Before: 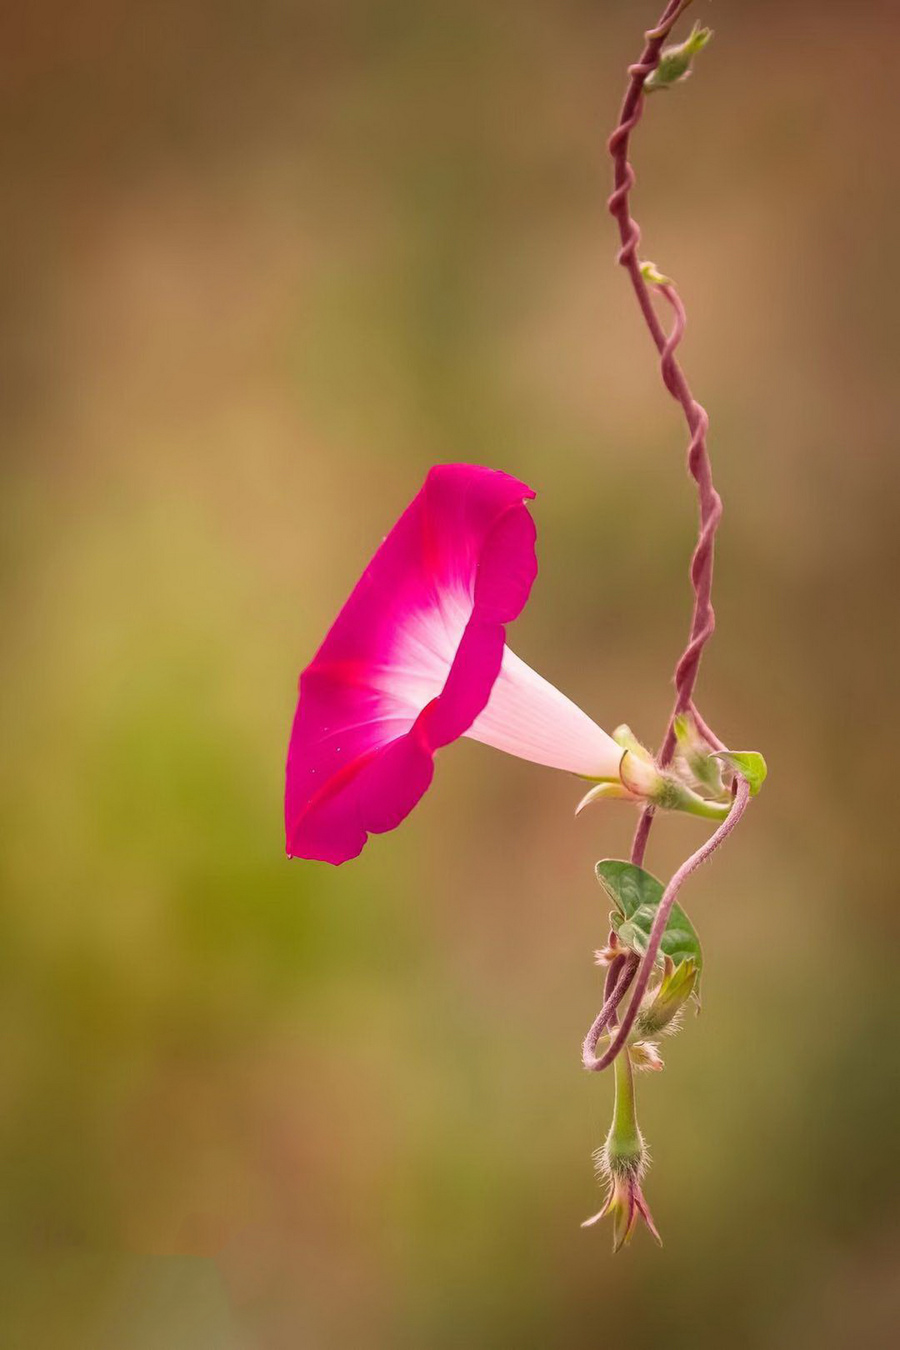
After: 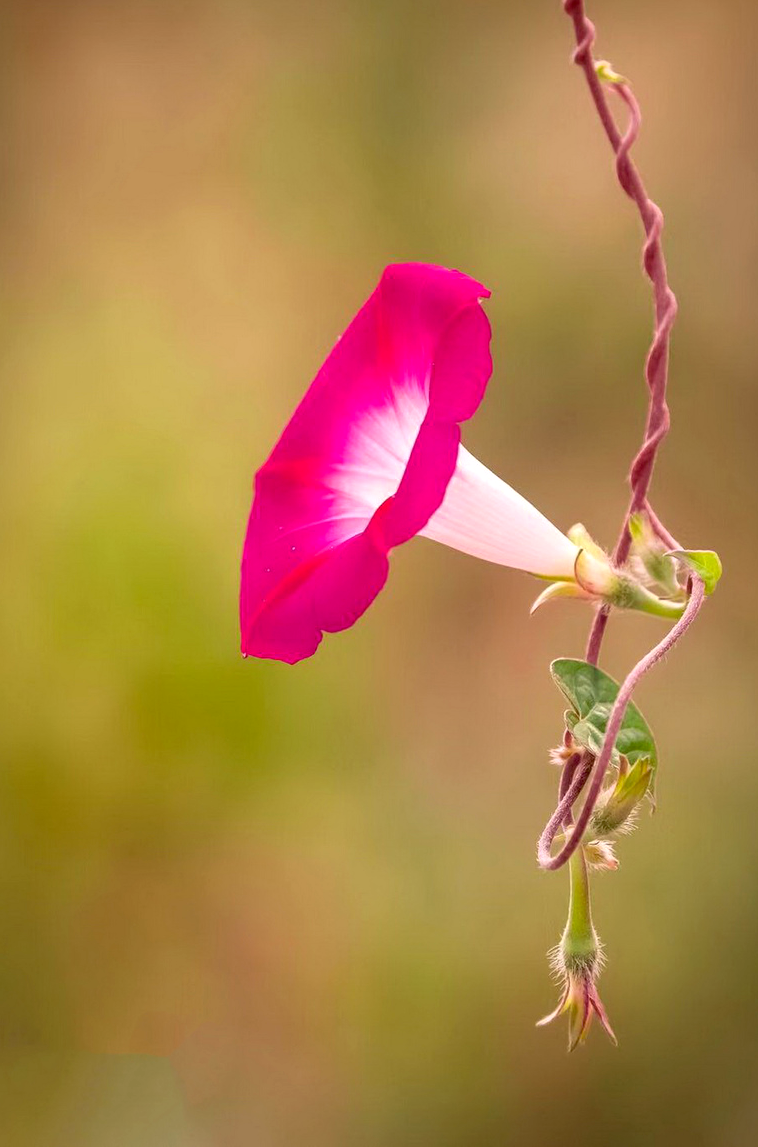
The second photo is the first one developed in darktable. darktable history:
exposure: black level correction 0.005, exposure 0.282 EV, compensate highlight preservation false
crop and rotate: left 5.005%, top 14.998%, right 10.704%
